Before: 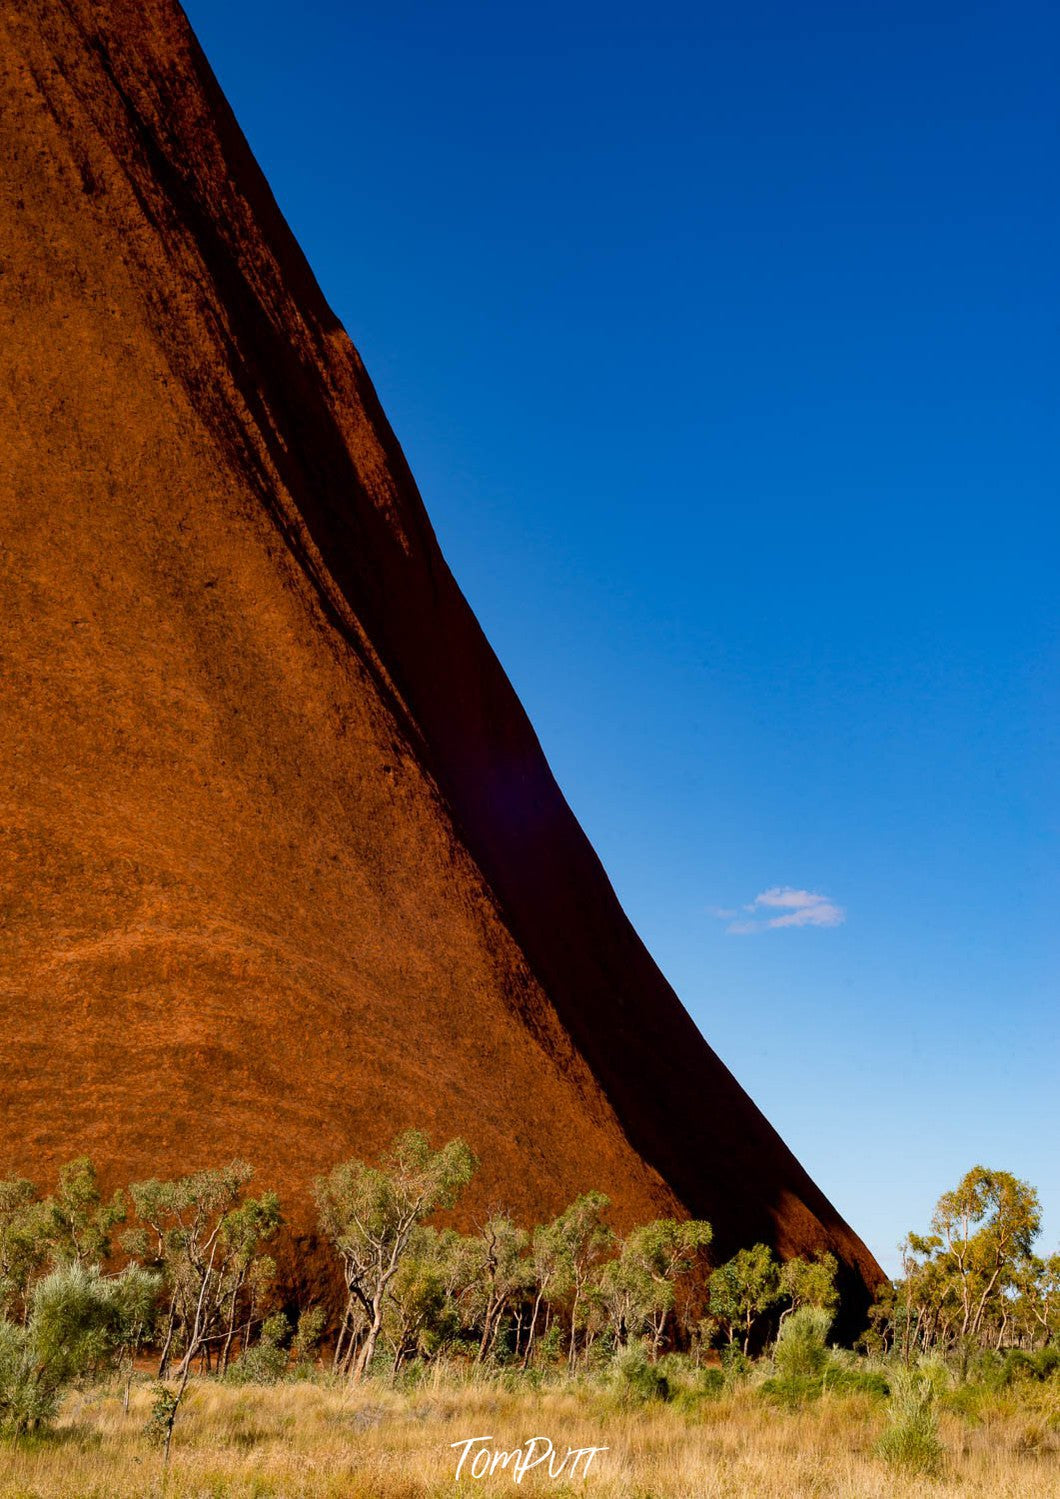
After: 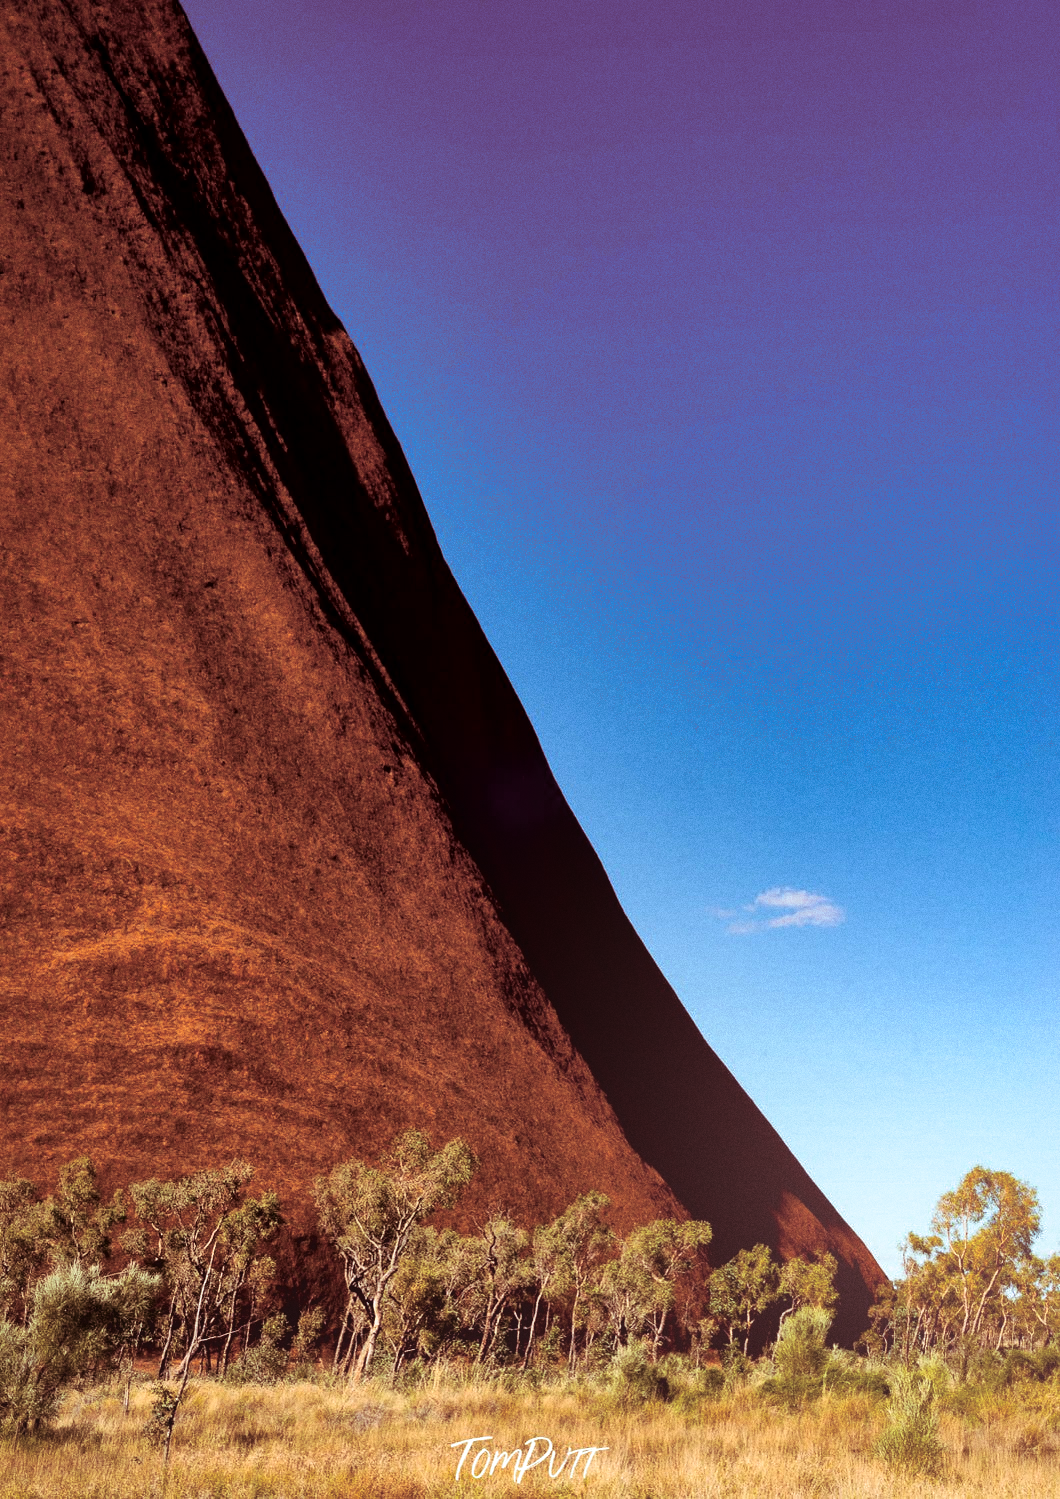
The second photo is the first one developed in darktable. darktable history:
local contrast: mode bilateral grid, contrast 100, coarseness 100, detail 165%, midtone range 0.2
bloom: size 40%
split-toning: highlights › hue 180°
grain: coarseness 0.09 ISO
